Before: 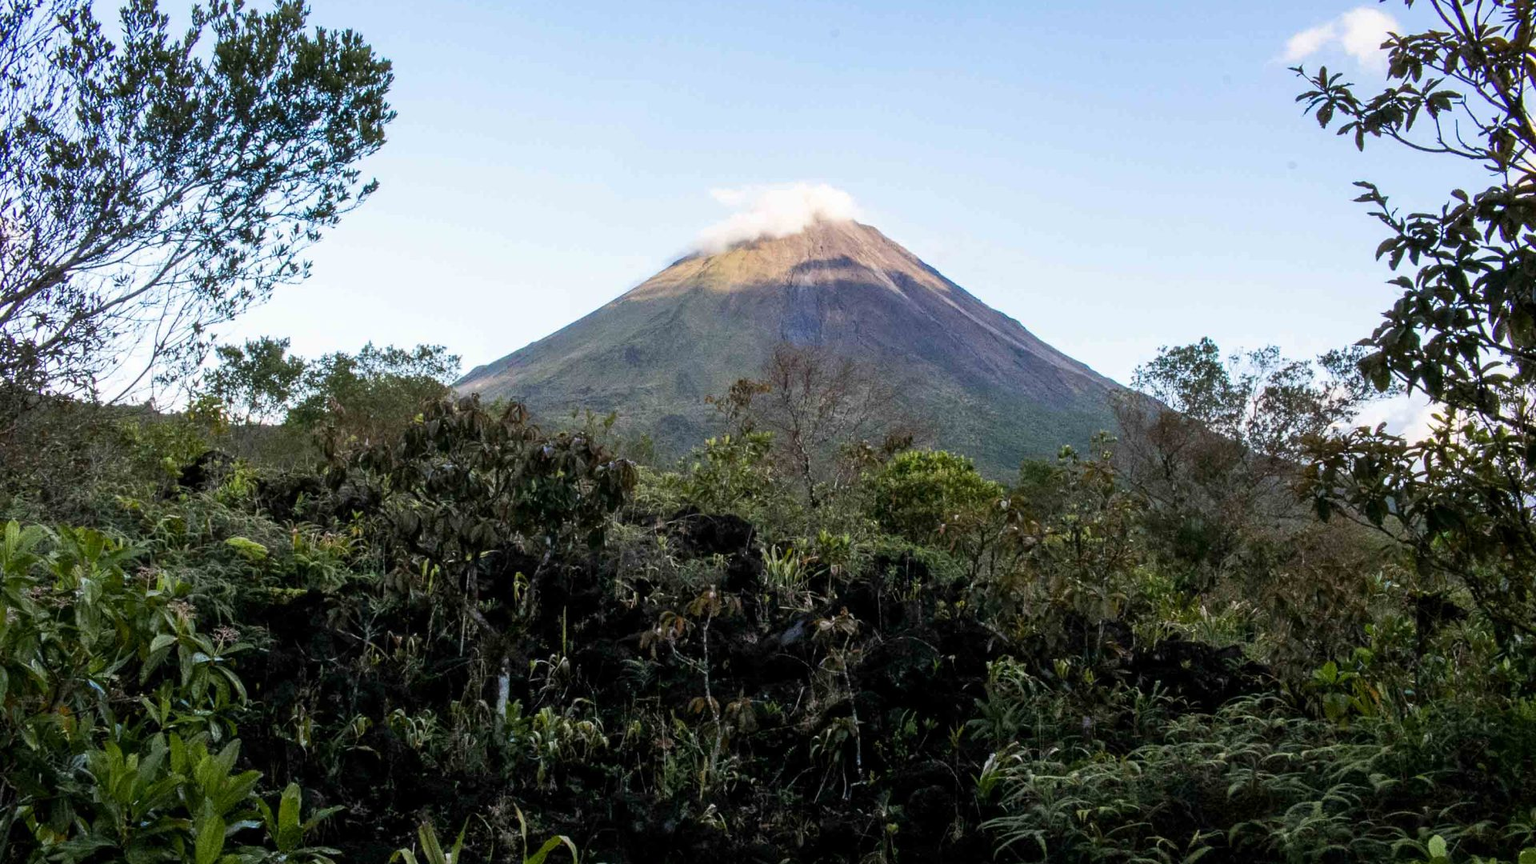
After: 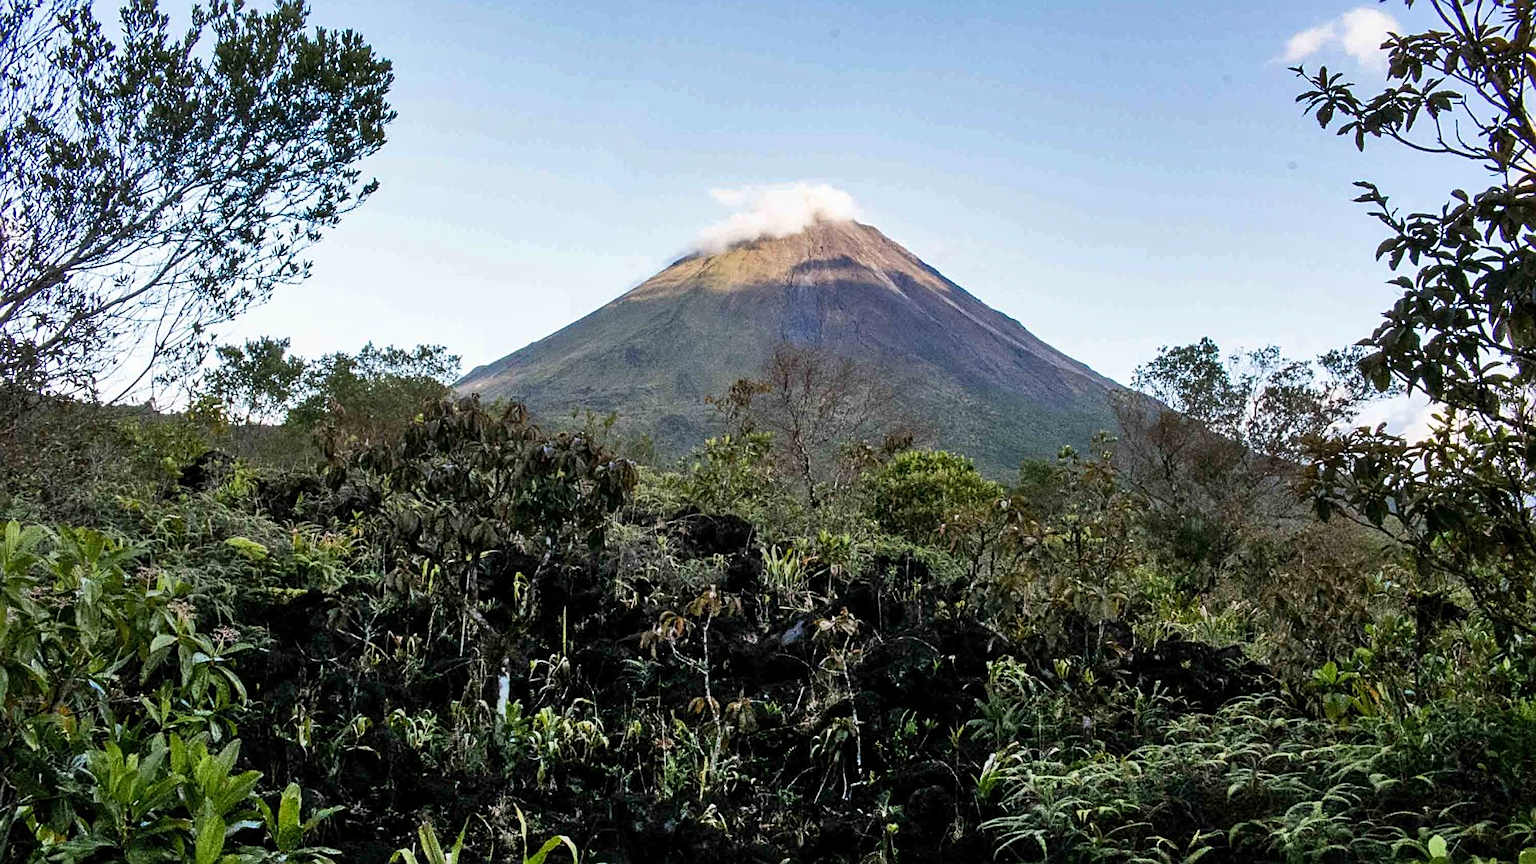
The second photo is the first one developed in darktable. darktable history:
shadows and highlights: low approximation 0.01, soften with gaussian
sharpen: on, module defaults
color correction: highlights b* 0.016
